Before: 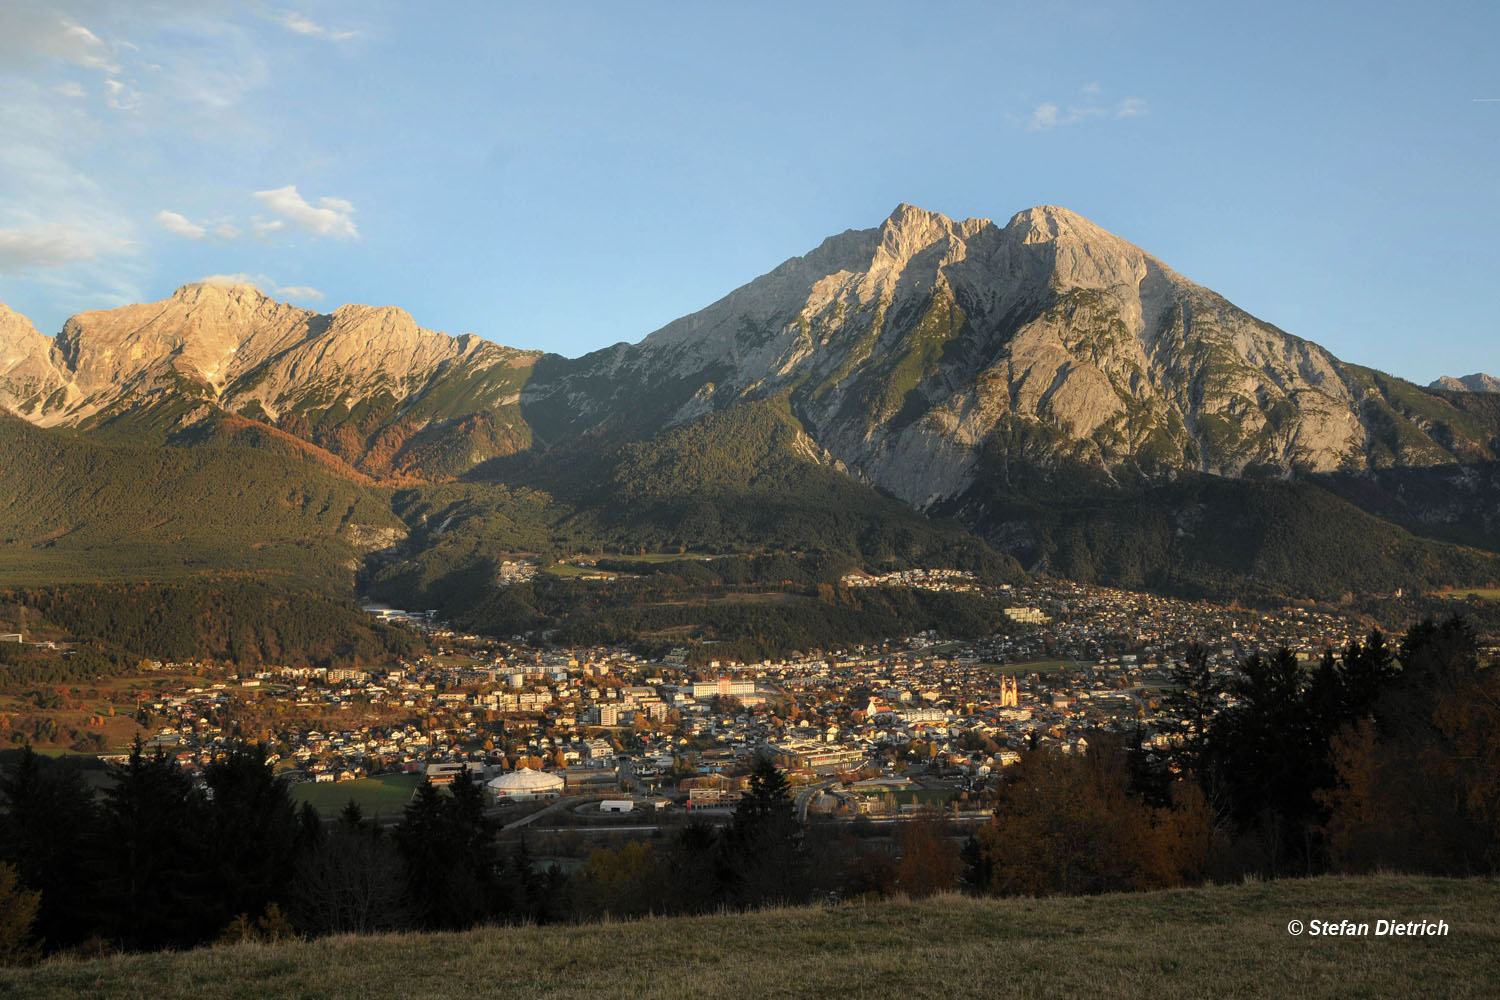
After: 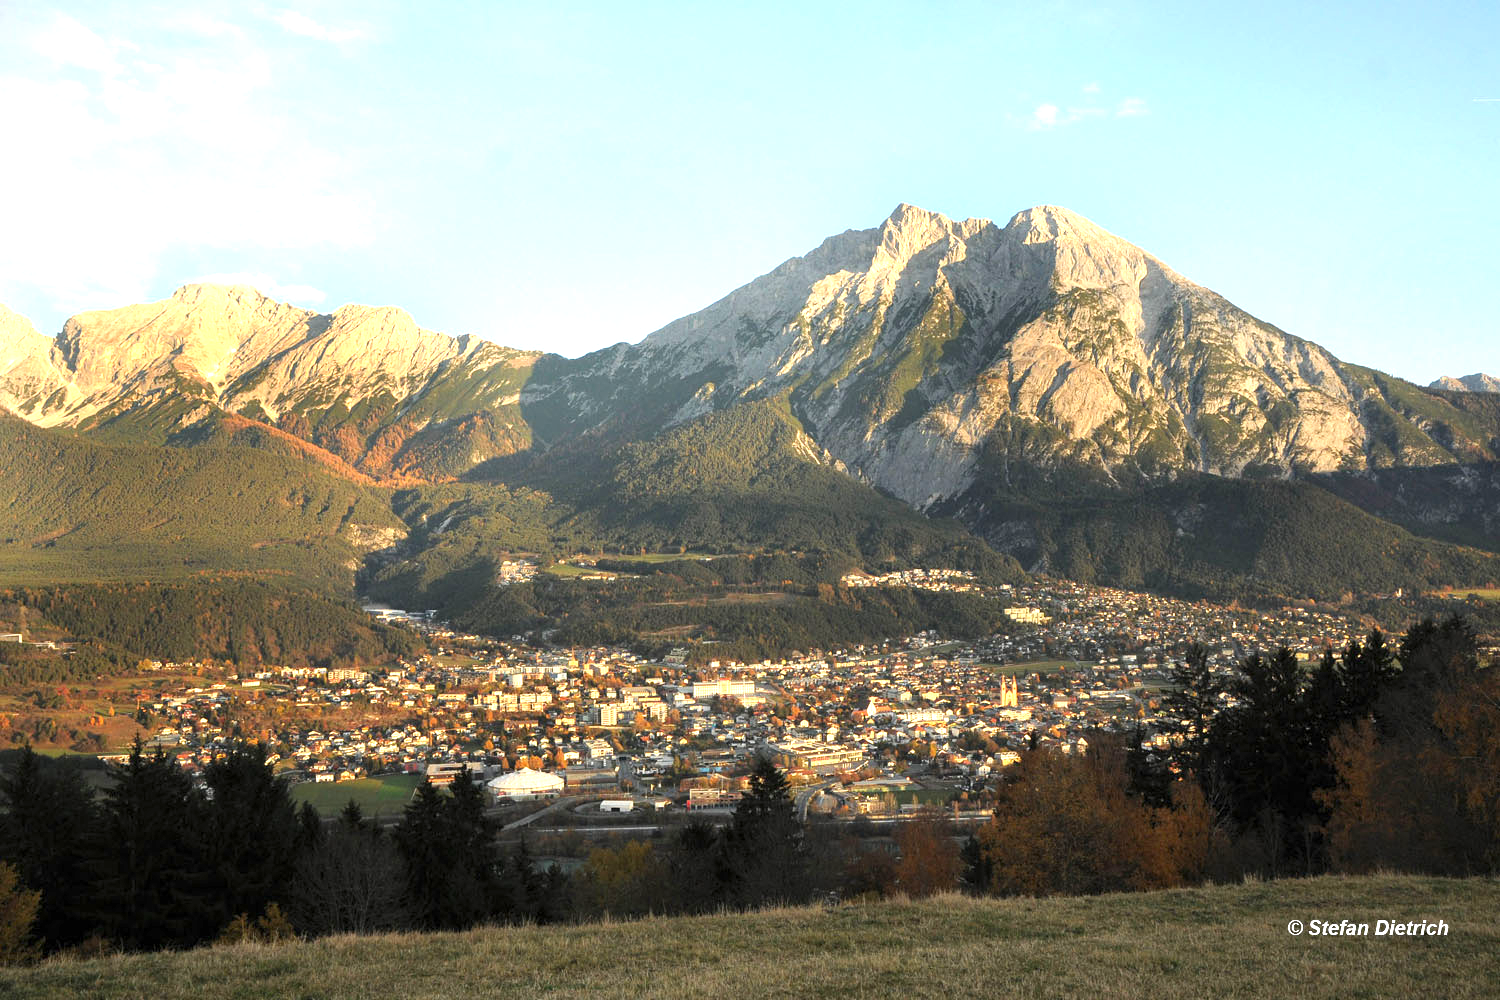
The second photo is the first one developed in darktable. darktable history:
exposure: exposure 1.232 EV, compensate highlight preservation false
